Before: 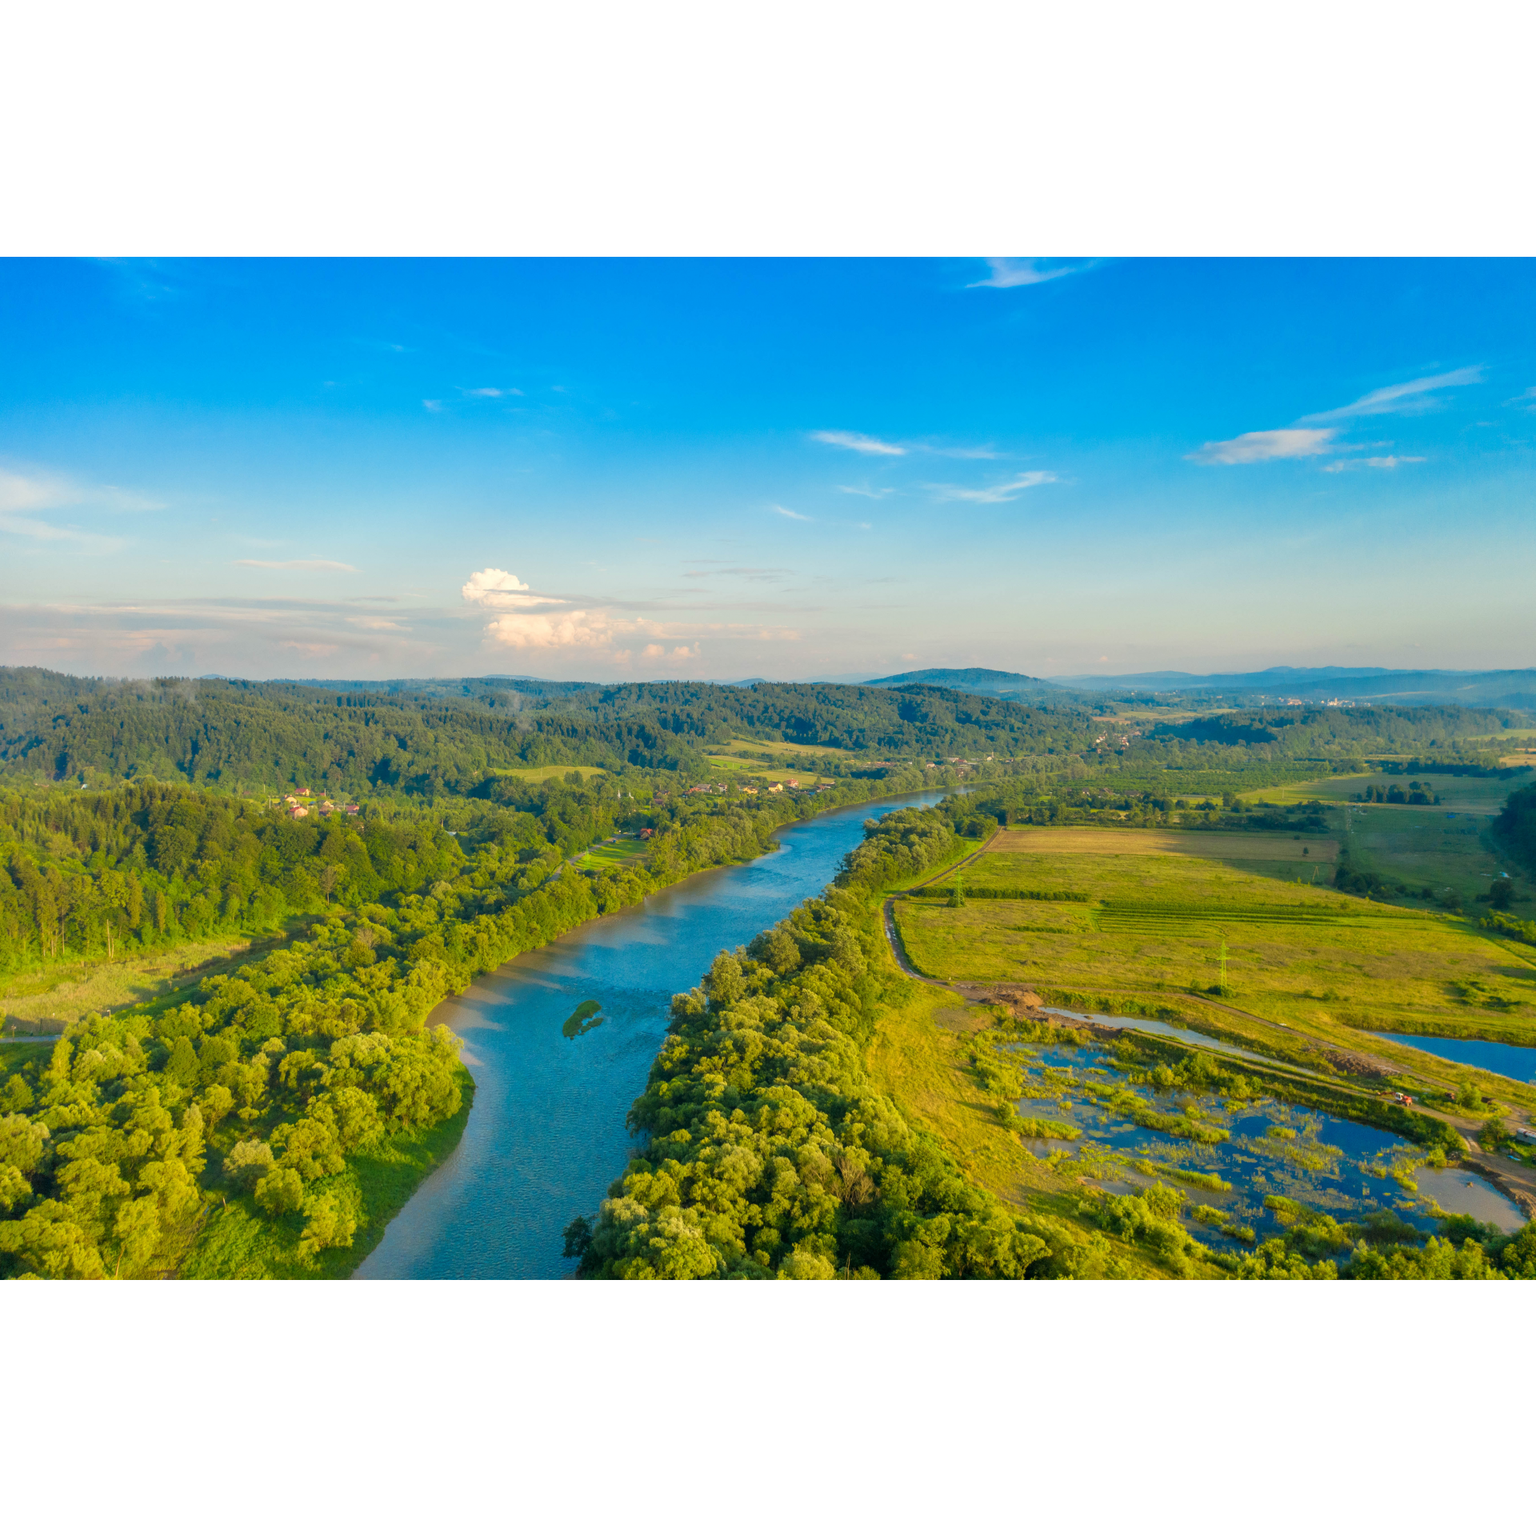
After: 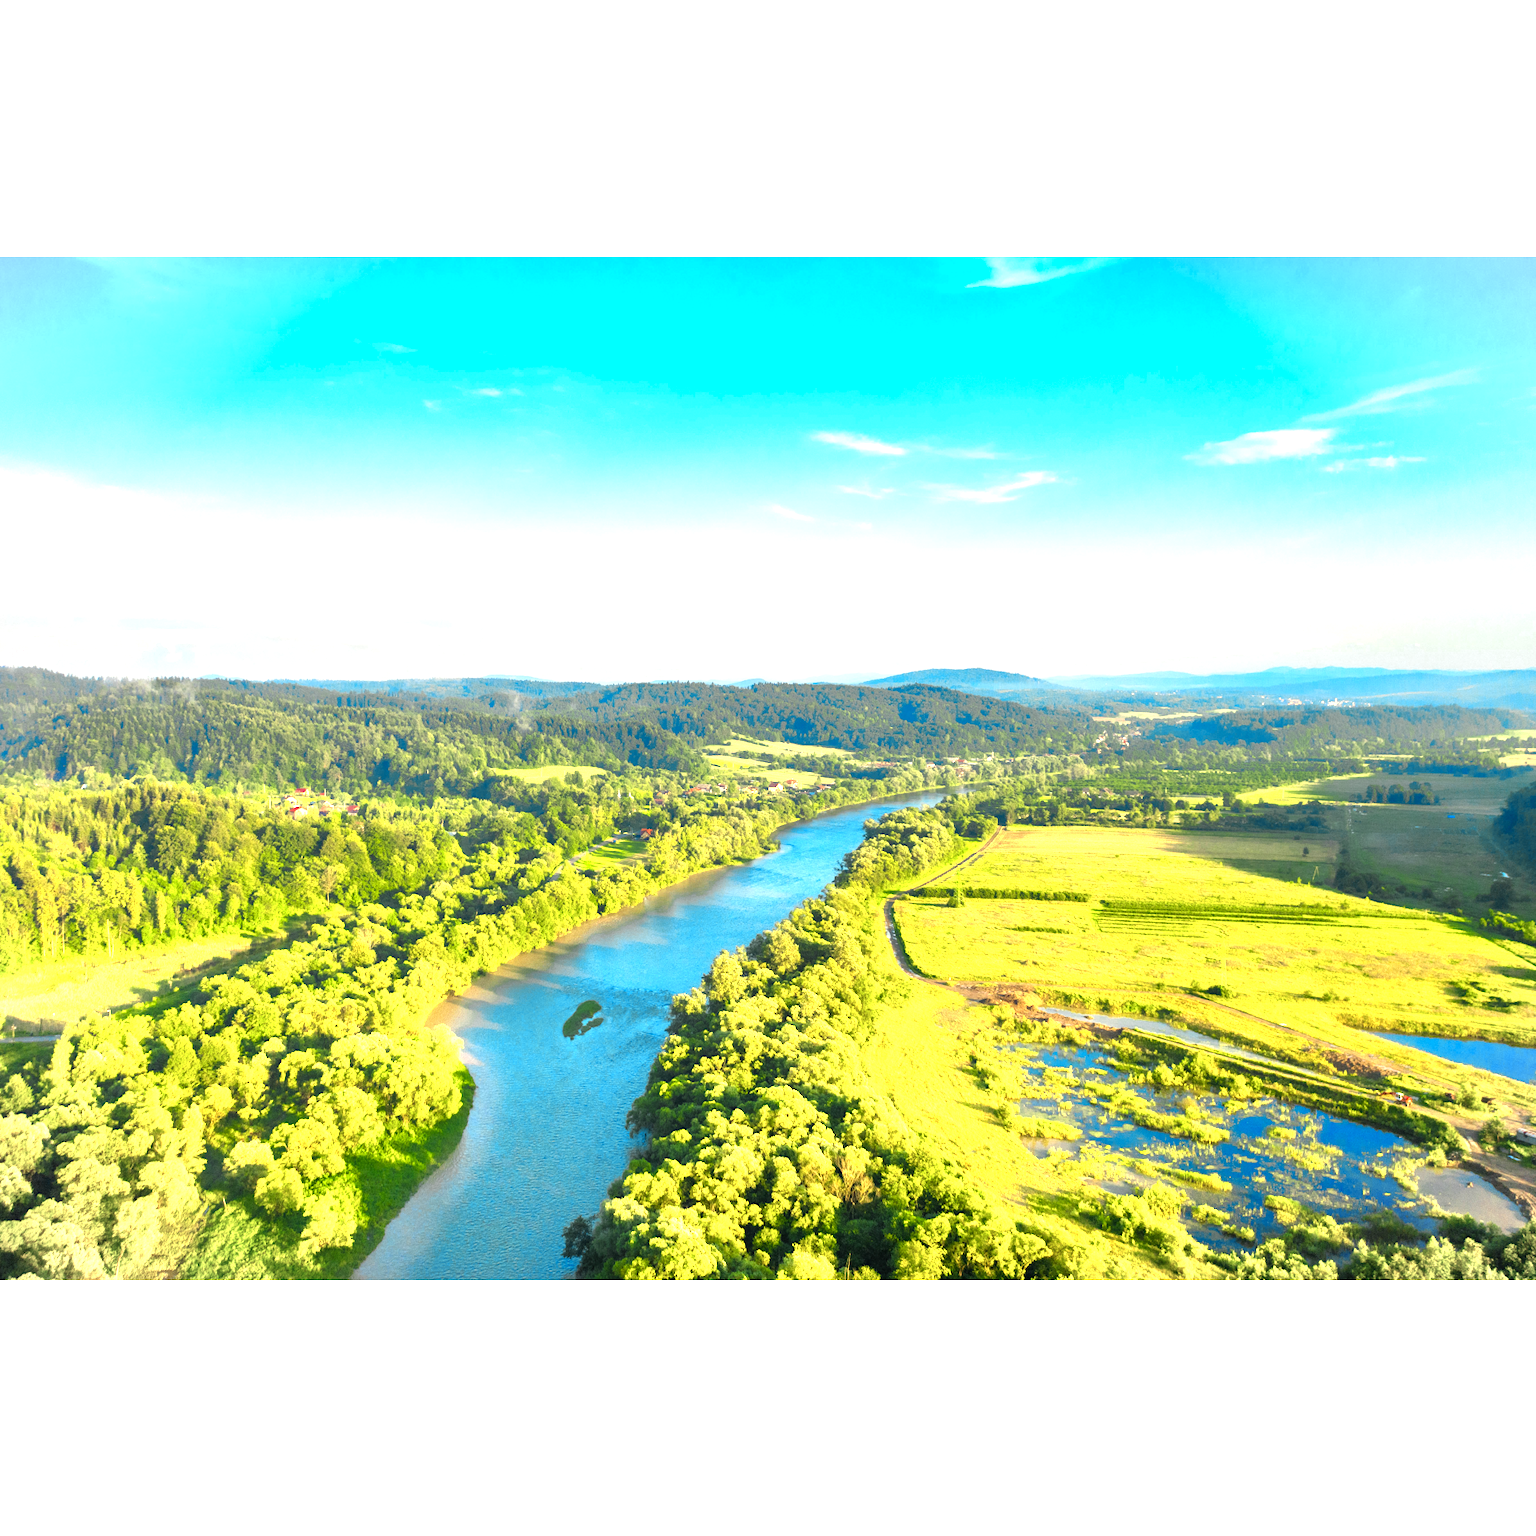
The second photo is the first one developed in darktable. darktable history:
vignetting: fall-off start 100%, brightness -0.282, width/height ratio 1.31
exposure: black level correction 0, exposure 1.2 EV, compensate exposure bias true, compensate highlight preservation false
color zones: curves: ch0 [(0.004, 0.305) (0.261, 0.623) (0.389, 0.399) (0.708, 0.571) (0.947, 0.34)]; ch1 [(0.025, 0.645) (0.229, 0.584) (0.326, 0.551) (0.484, 0.262) (0.757, 0.643)]
